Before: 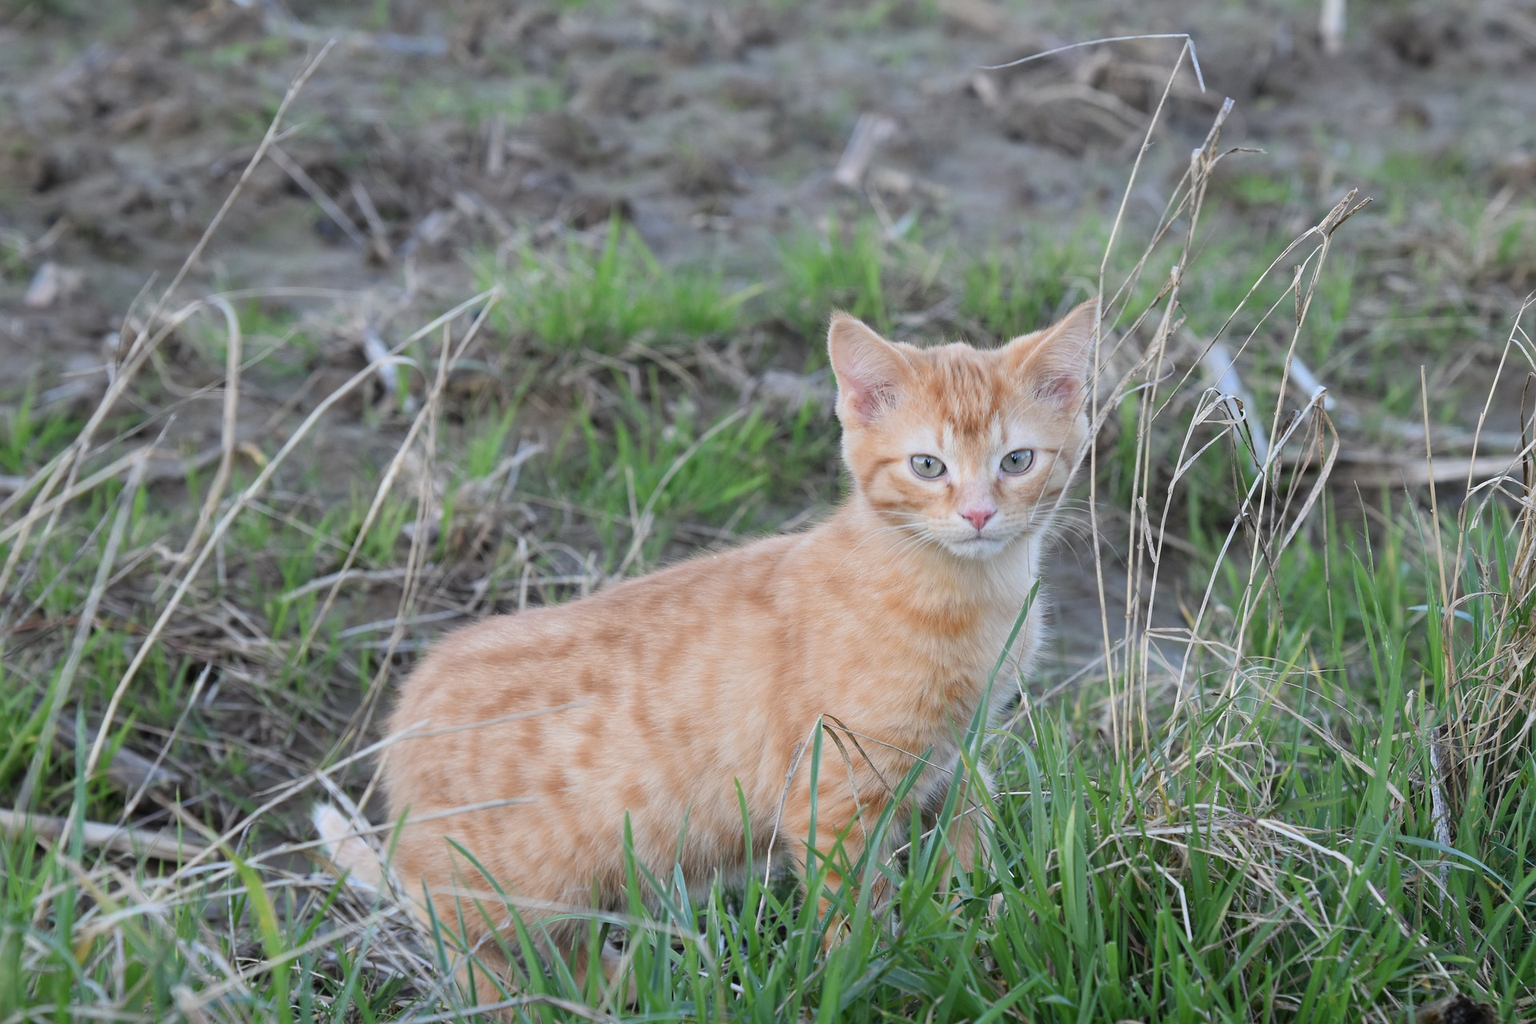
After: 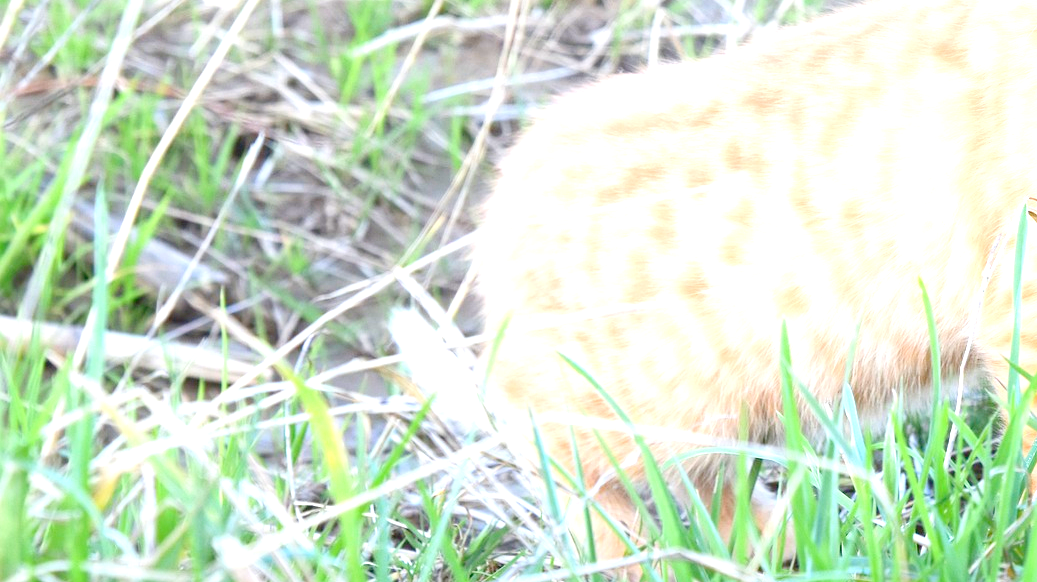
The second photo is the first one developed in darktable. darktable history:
exposure: exposure 0.731 EV, compensate highlight preservation false
levels: levels [0.008, 0.318, 0.836]
crop and rotate: top 54.349%, right 45.965%, bottom 0.167%
tone equalizer: -8 EV -0.441 EV, -7 EV -0.402 EV, -6 EV -0.345 EV, -5 EV -0.22 EV, -3 EV 0.227 EV, -2 EV 0.359 EV, -1 EV 0.39 EV, +0 EV 0.393 EV, edges refinement/feathering 500, mask exposure compensation -1.57 EV, preserve details no
